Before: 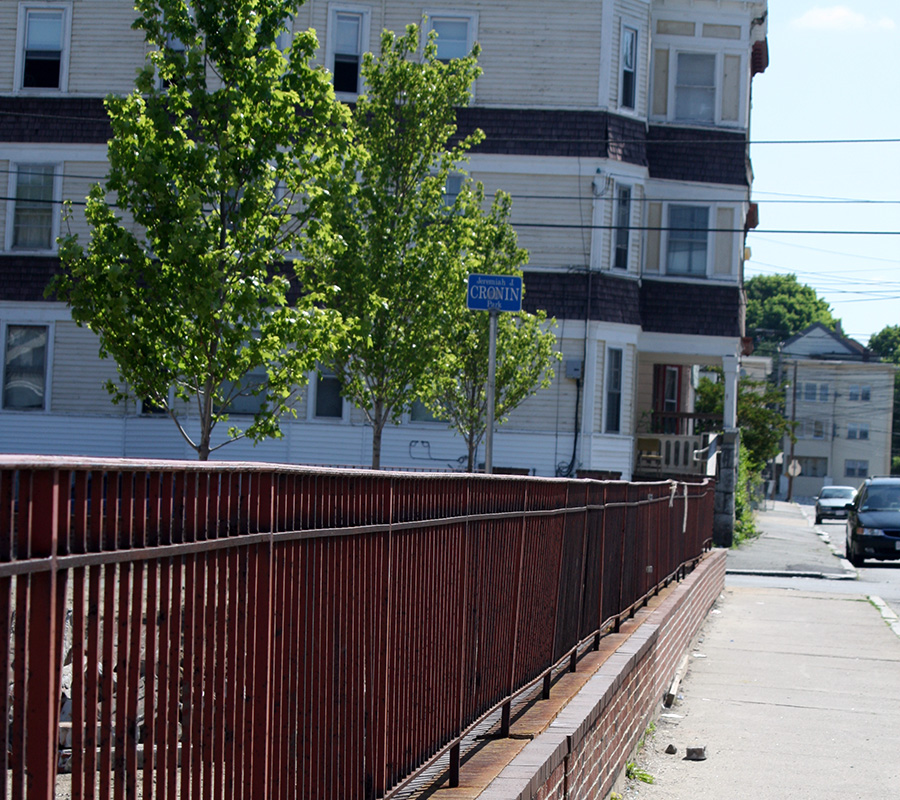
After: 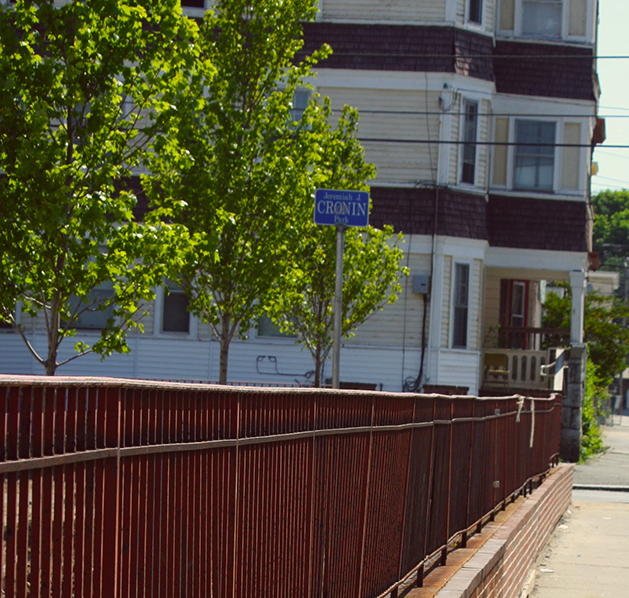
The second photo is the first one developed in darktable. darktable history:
crop and rotate: left 17.046%, top 10.659%, right 12.989%, bottom 14.553%
color balance rgb: perceptual saturation grading › global saturation 30%, global vibrance 10%
color balance: lift [1.005, 1.002, 0.998, 0.998], gamma [1, 1.021, 1.02, 0.979], gain [0.923, 1.066, 1.056, 0.934]
